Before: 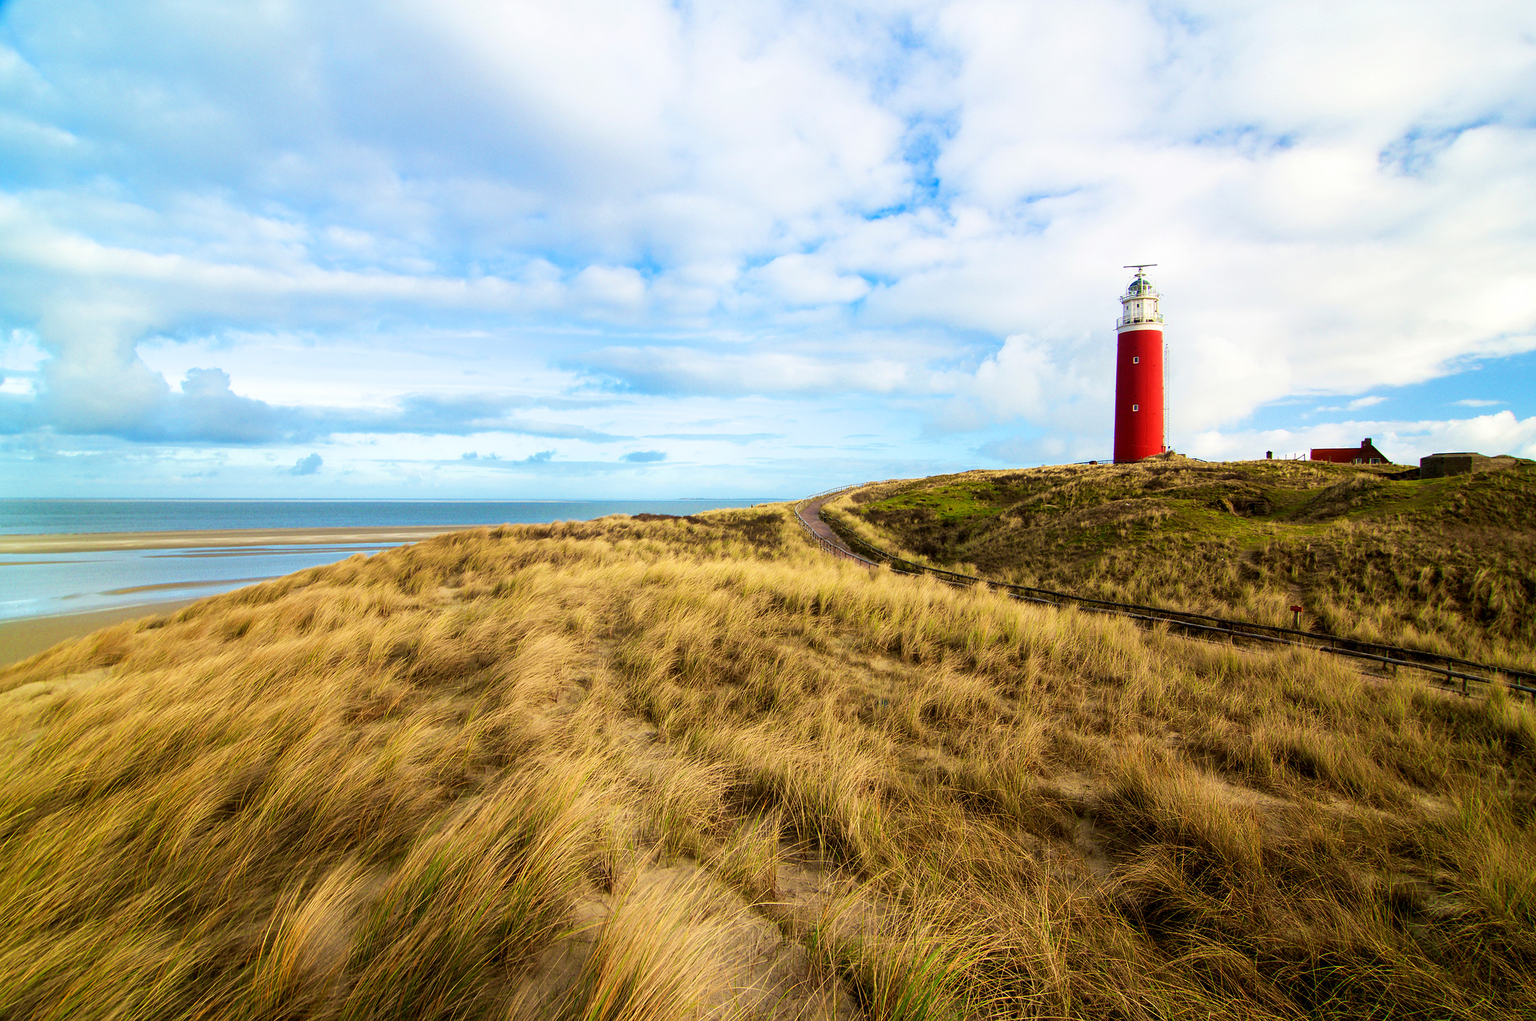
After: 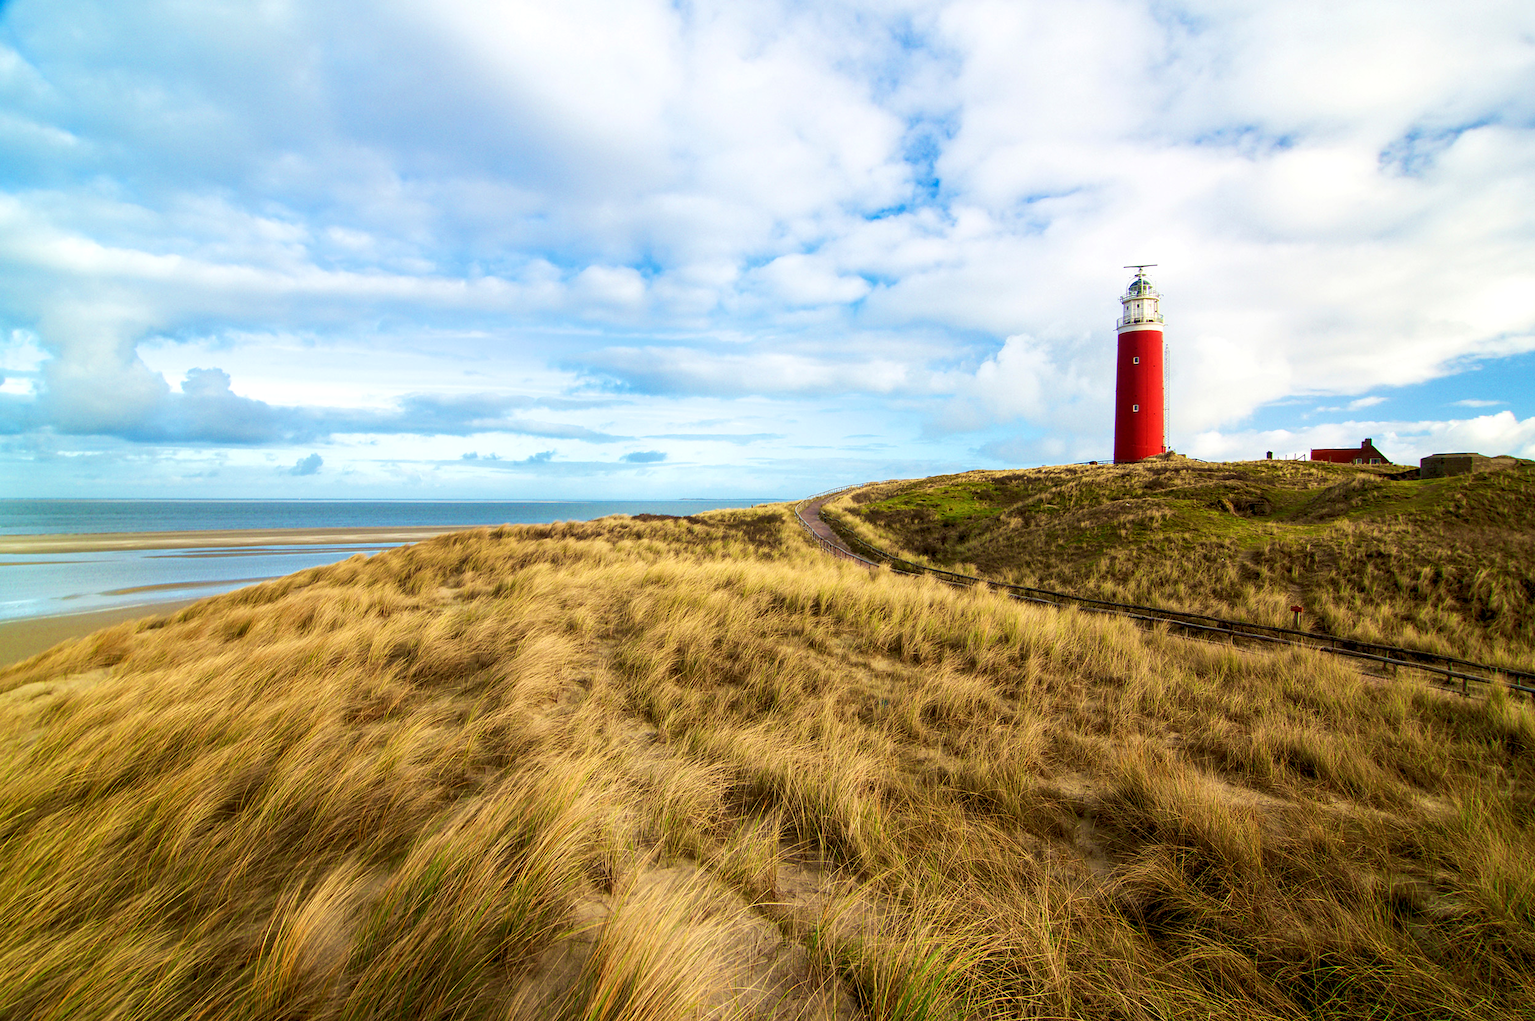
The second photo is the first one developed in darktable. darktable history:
local contrast: highlights 100%, shadows 100%, detail 131%, midtone range 0.2
rgb curve: curves: ch0 [(0, 0) (0.093, 0.159) (0.241, 0.265) (0.414, 0.42) (1, 1)], compensate middle gray true, preserve colors basic power
